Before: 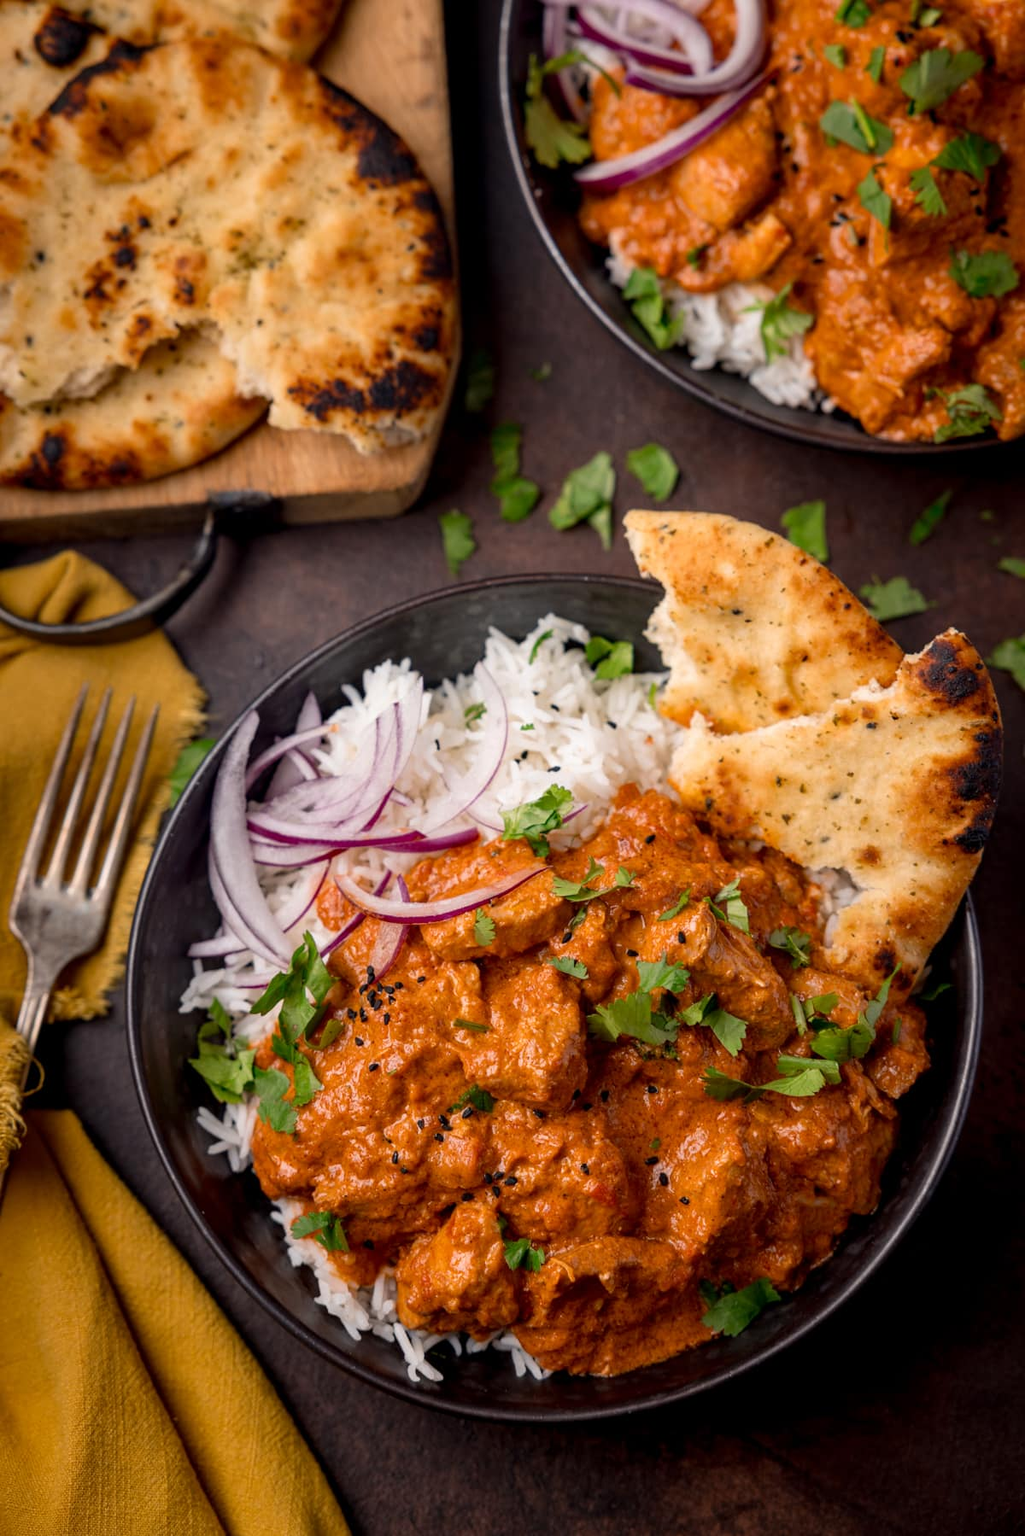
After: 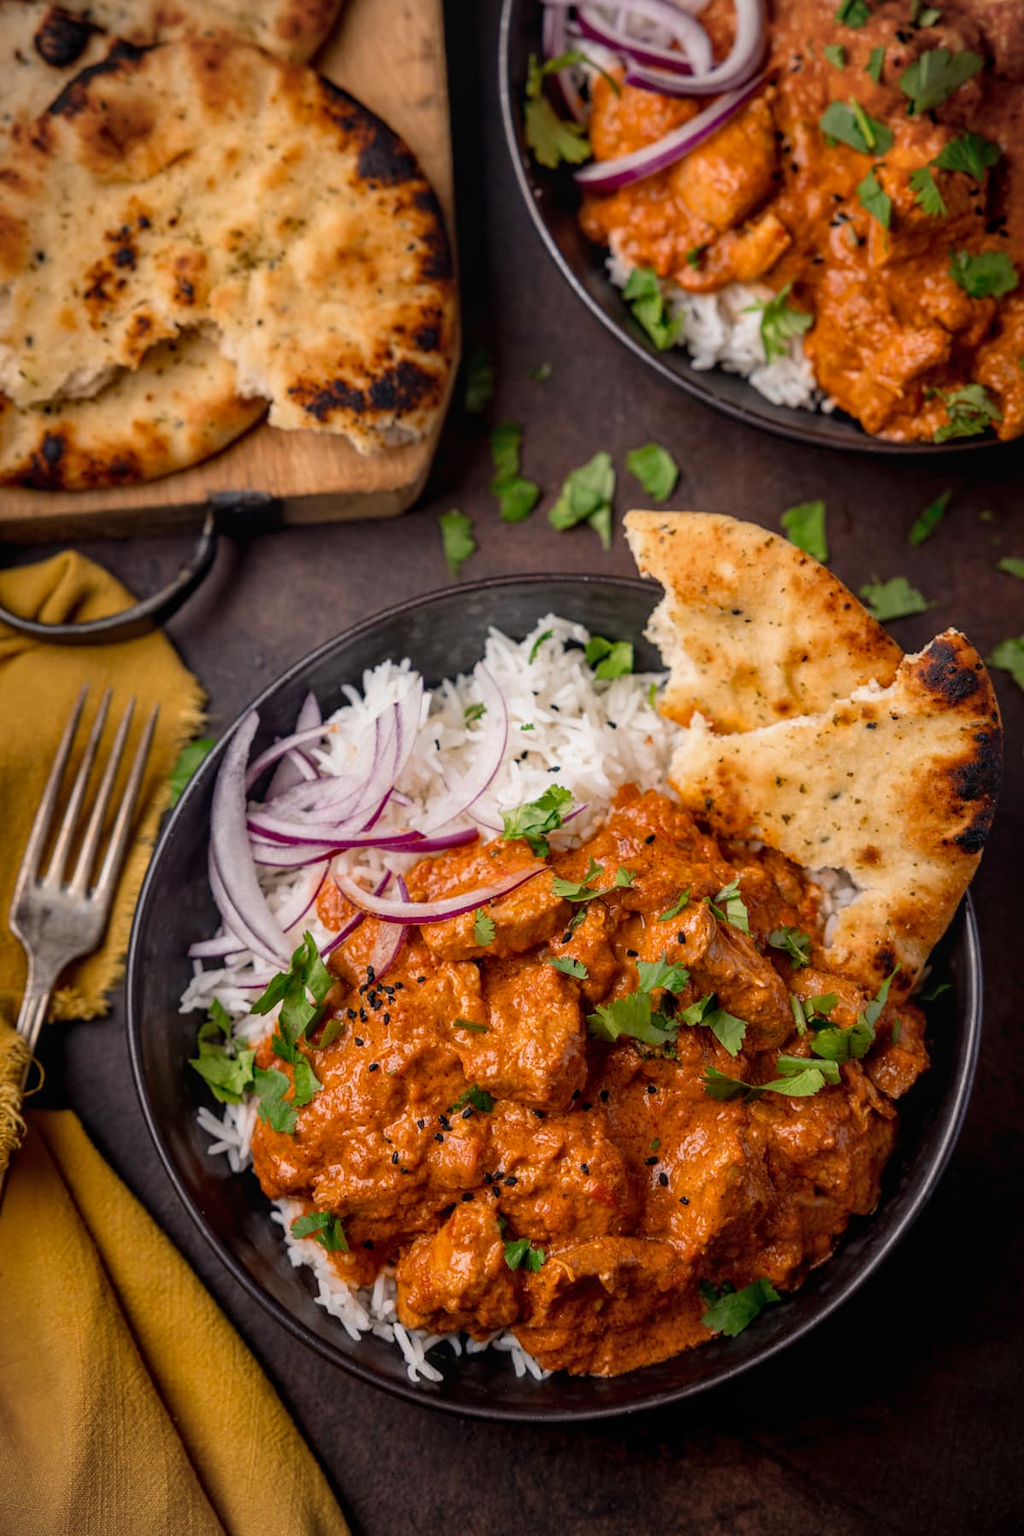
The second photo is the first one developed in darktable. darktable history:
vignetting: fall-off start 91.19%
local contrast: detail 110%
